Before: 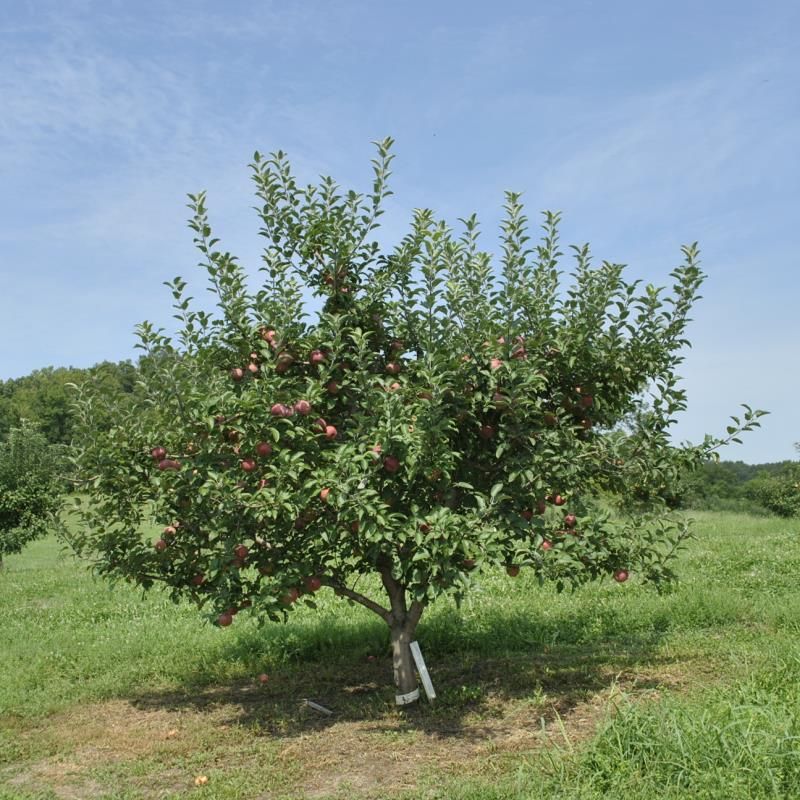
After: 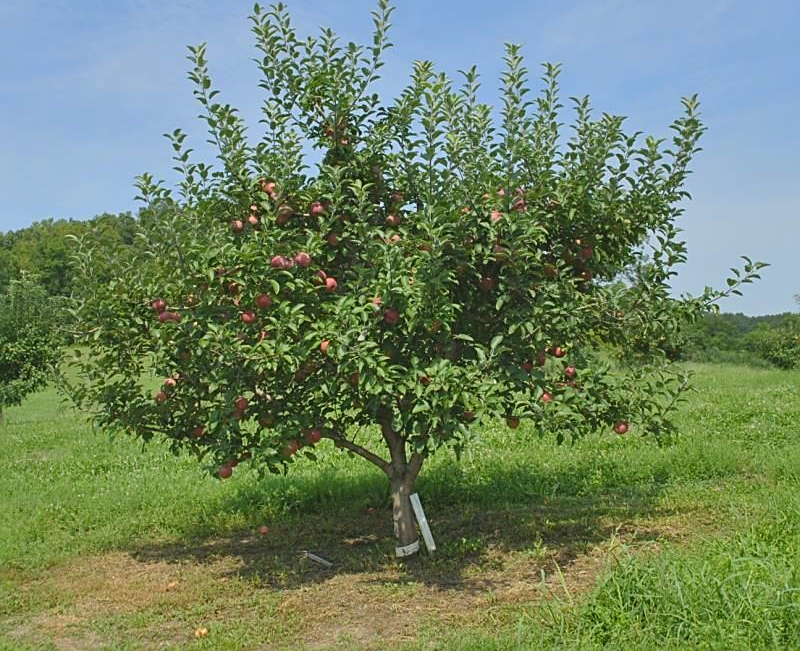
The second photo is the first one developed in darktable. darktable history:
crop and rotate: top 18.507%
contrast brightness saturation: contrast -0.19, saturation 0.19
sharpen: on, module defaults
